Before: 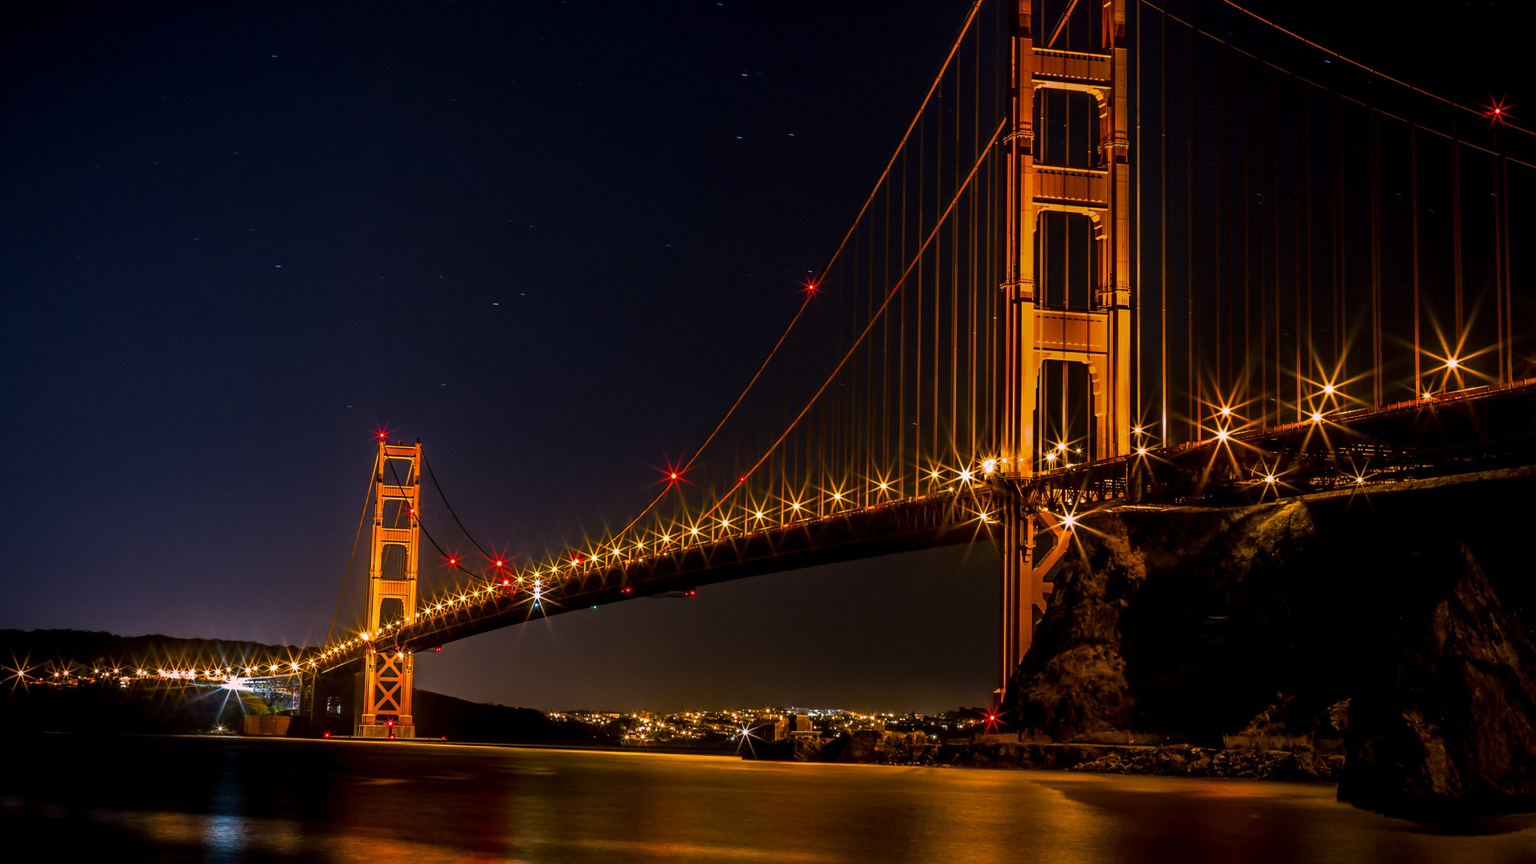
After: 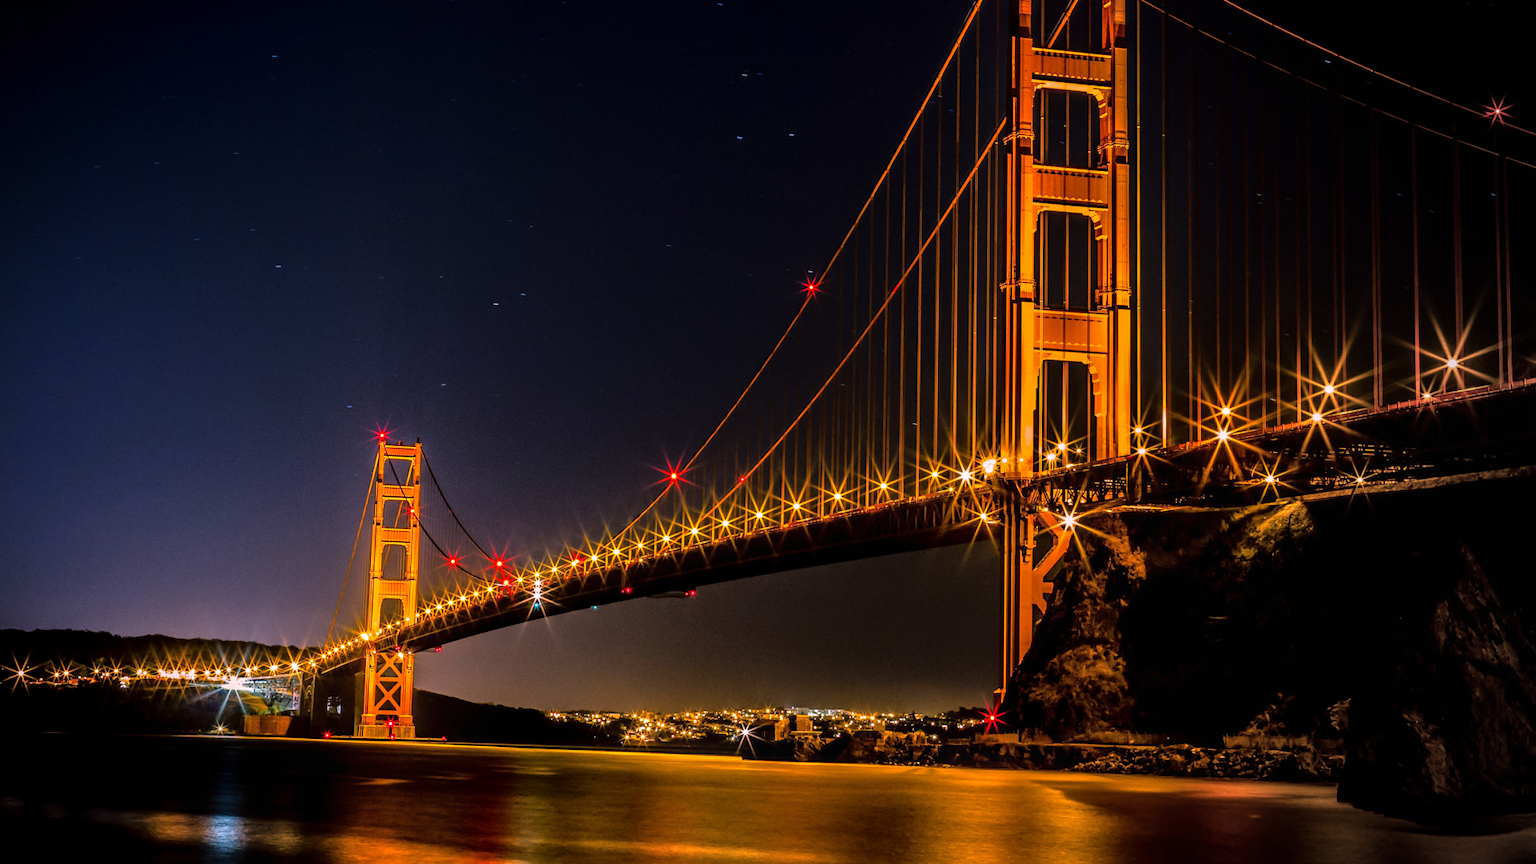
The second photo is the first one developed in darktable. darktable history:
tone equalizer: -7 EV 0.15 EV, -6 EV 0.6 EV, -5 EV 1.15 EV, -4 EV 1.33 EV, -3 EV 1.15 EV, -2 EV 0.6 EV, -1 EV 0.15 EV, mask exposure compensation -0.5 EV
local contrast: detail 110%
vignetting: center (-0.15, 0.013)
